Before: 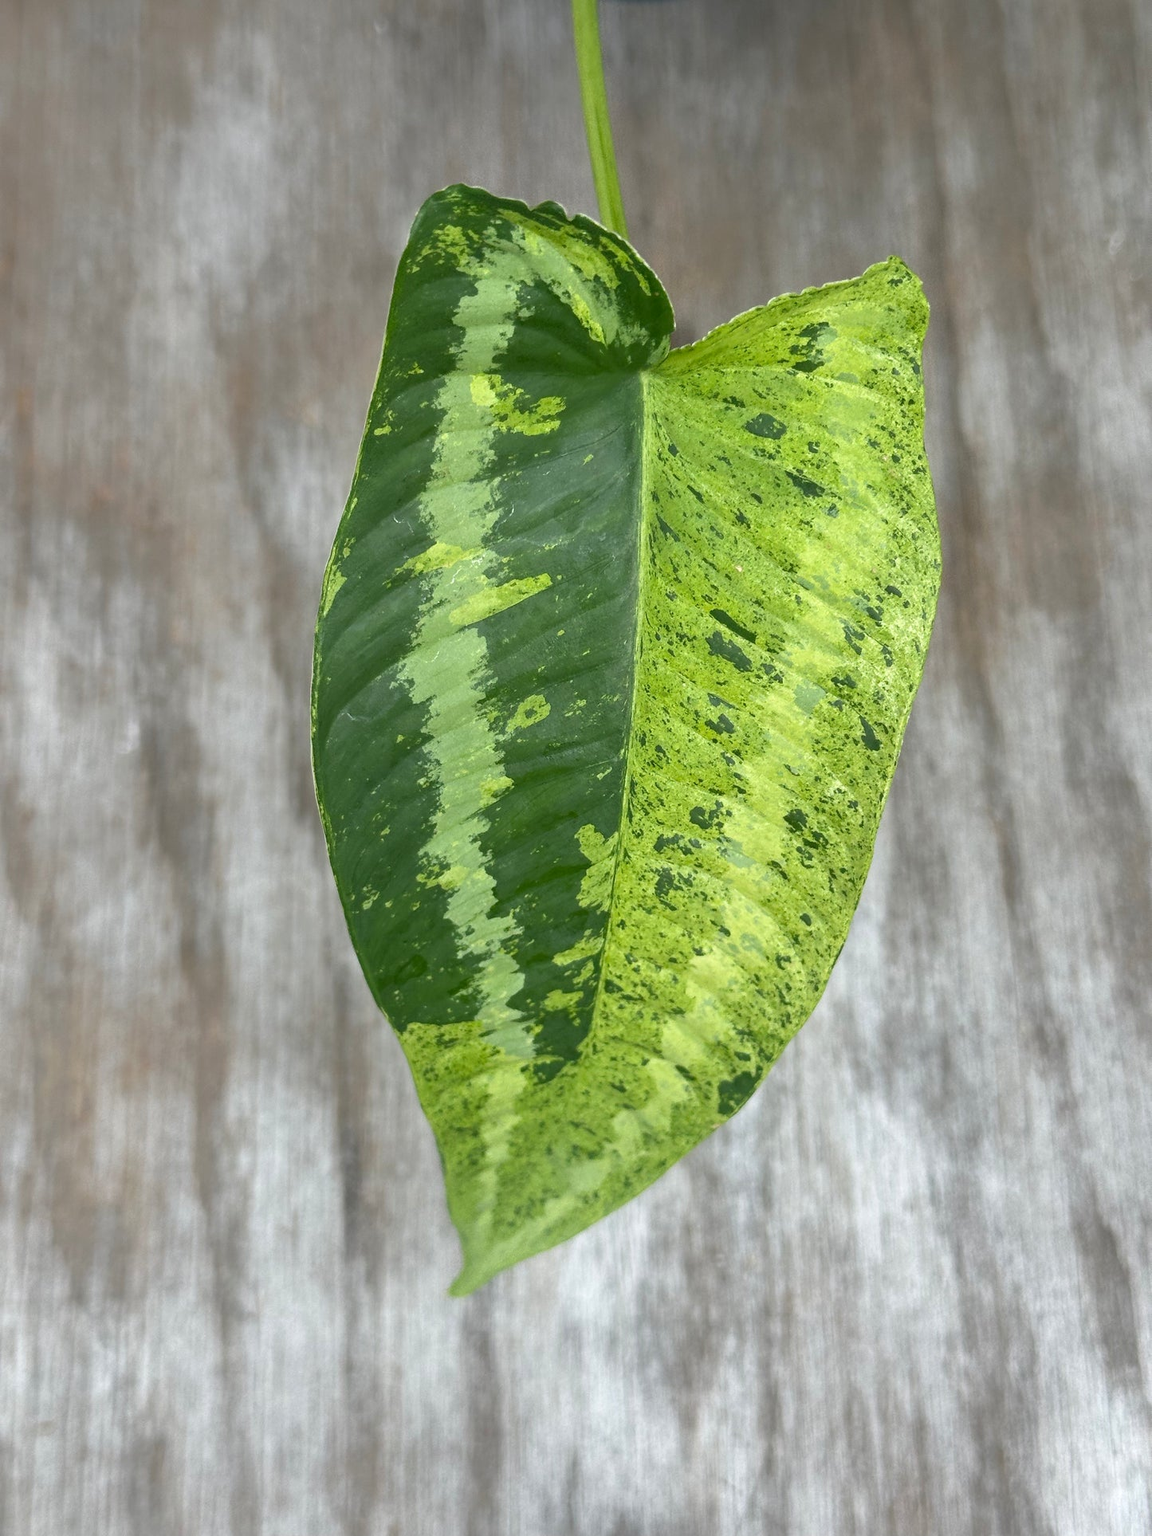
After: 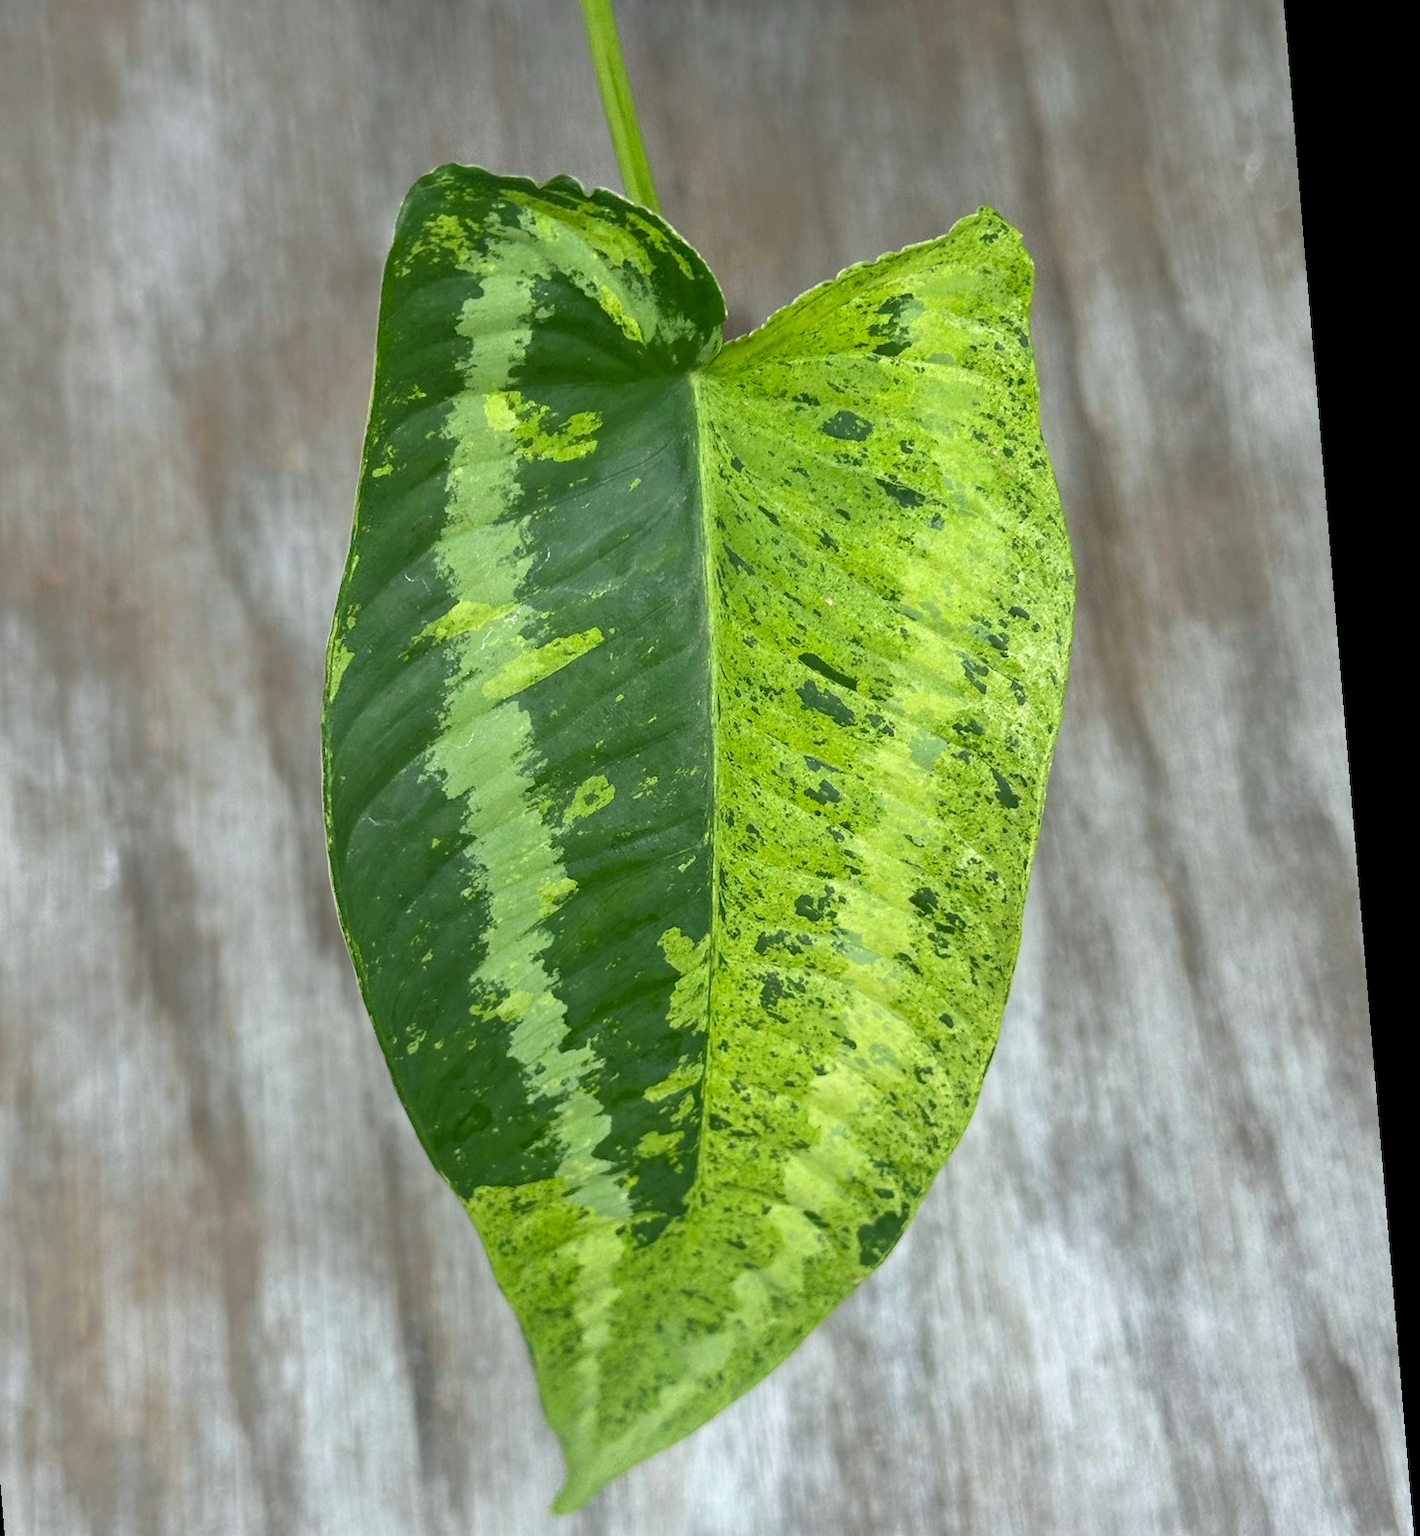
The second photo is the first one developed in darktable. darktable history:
crop: left 8.155%, top 6.611%, bottom 15.385%
rotate and perspective: rotation -4.86°, automatic cropping off
white balance: red 0.978, blue 0.999
contrast brightness saturation: saturation 0.13
